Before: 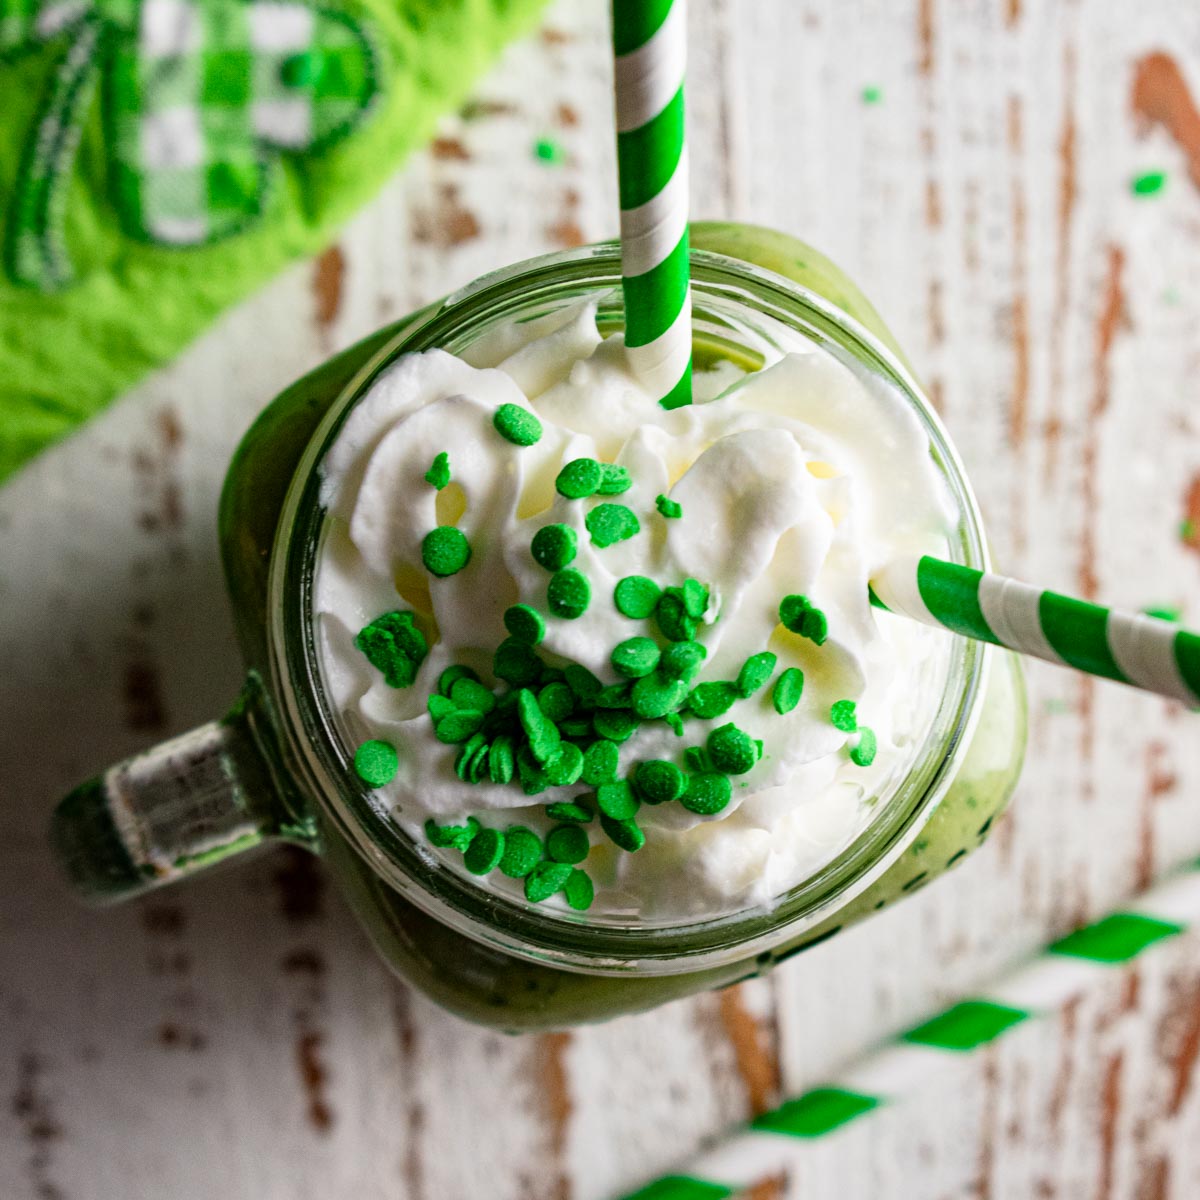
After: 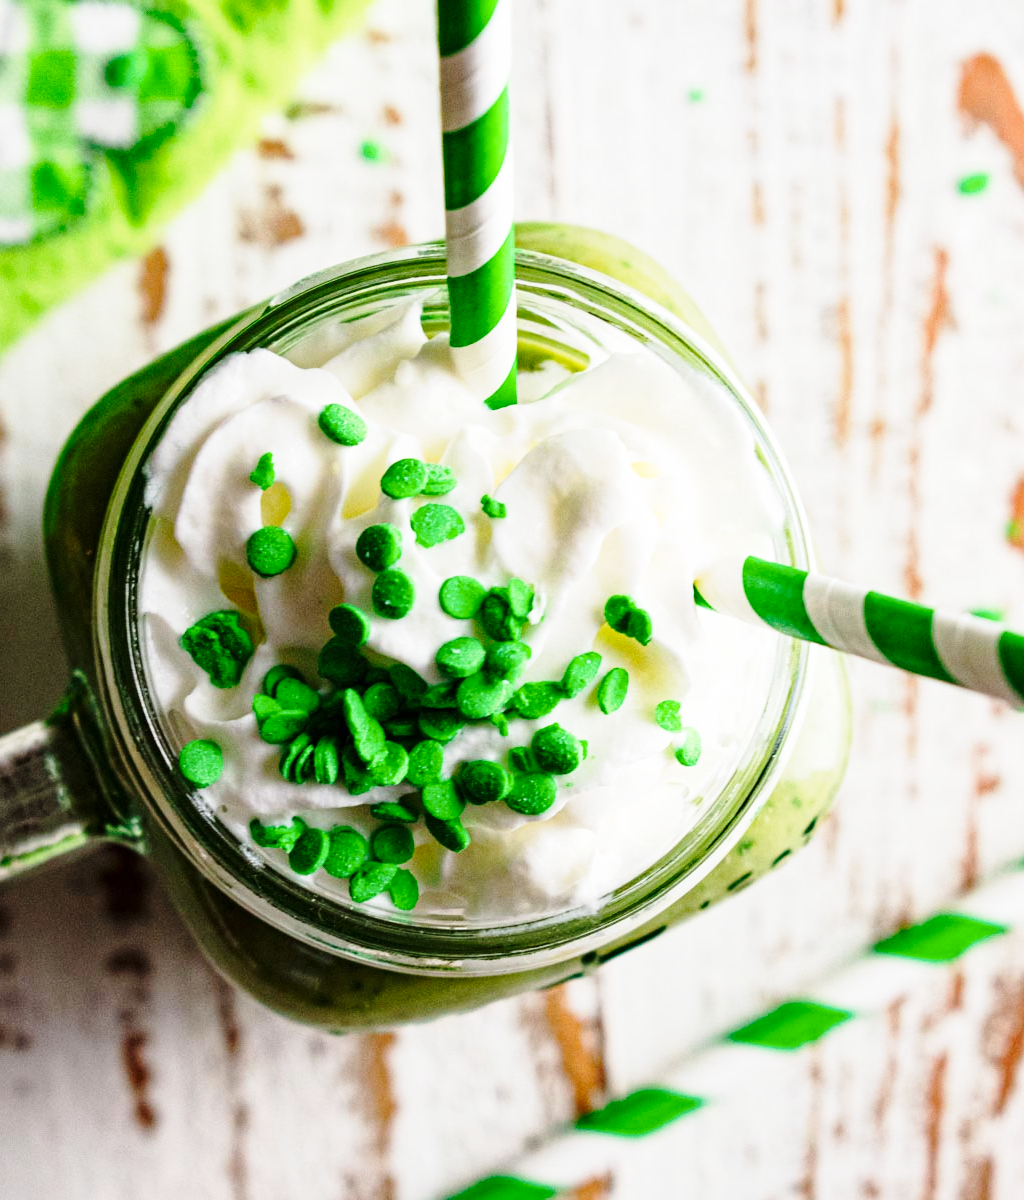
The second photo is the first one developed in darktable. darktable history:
crop and rotate: left 14.584%
base curve: curves: ch0 [(0, 0) (0.028, 0.03) (0.121, 0.232) (0.46, 0.748) (0.859, 0.968) (1, 1)], preserve colors none
